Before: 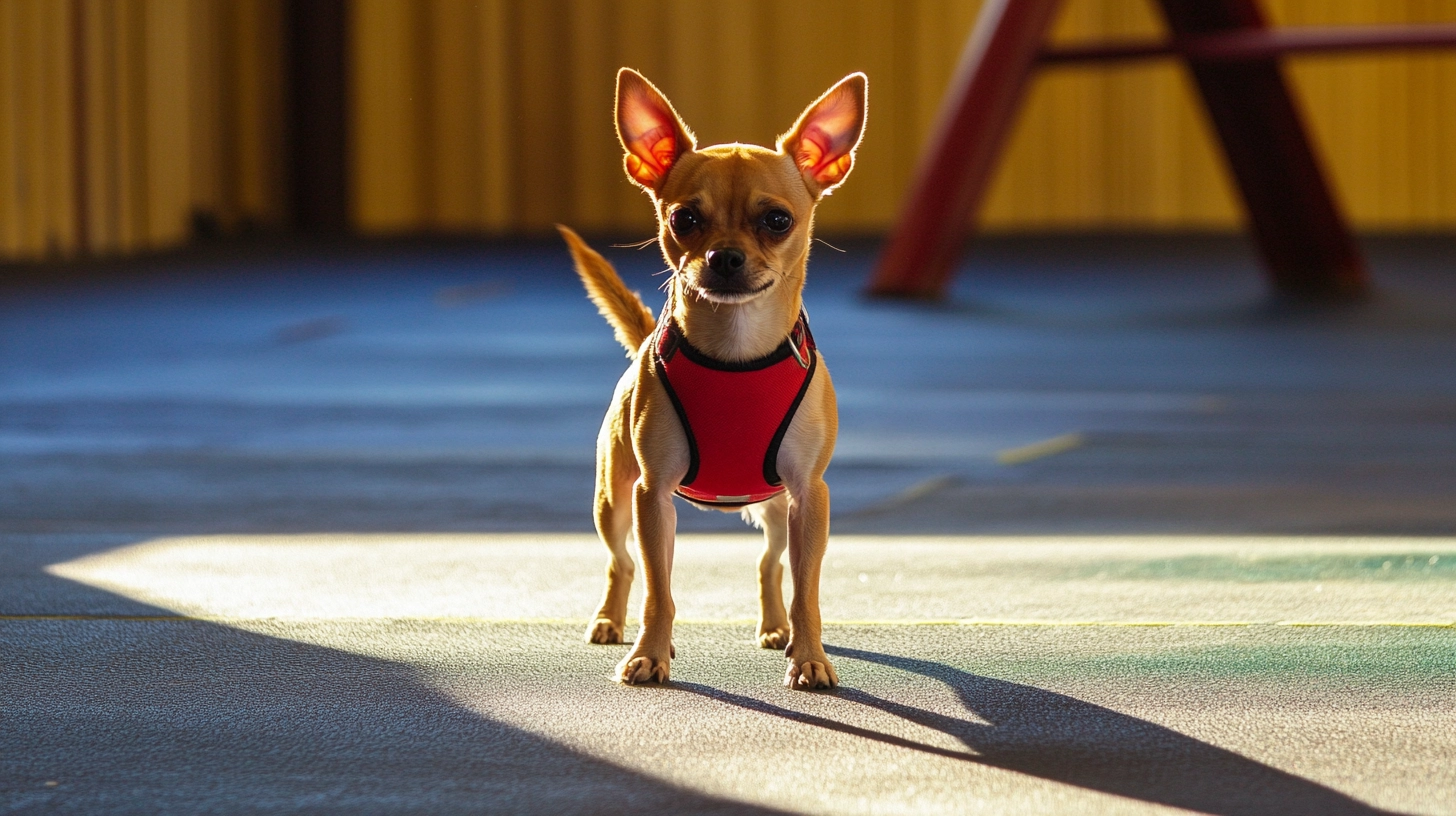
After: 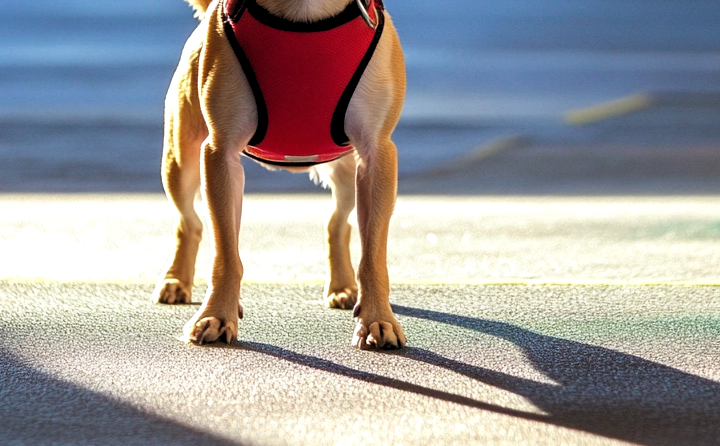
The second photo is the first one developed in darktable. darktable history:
color correction: highlights a* -0.137, highlights b* -5.91, shadows a* -0.137, shadows b* -0.137
crop: left 29.672%, top 41.786%, right 20.851%, bottom 3.487%
rgb levels: levels [[0.01, 0.419, 0.839], [0, 0.5, 1], [0, 0.5, 1]]
